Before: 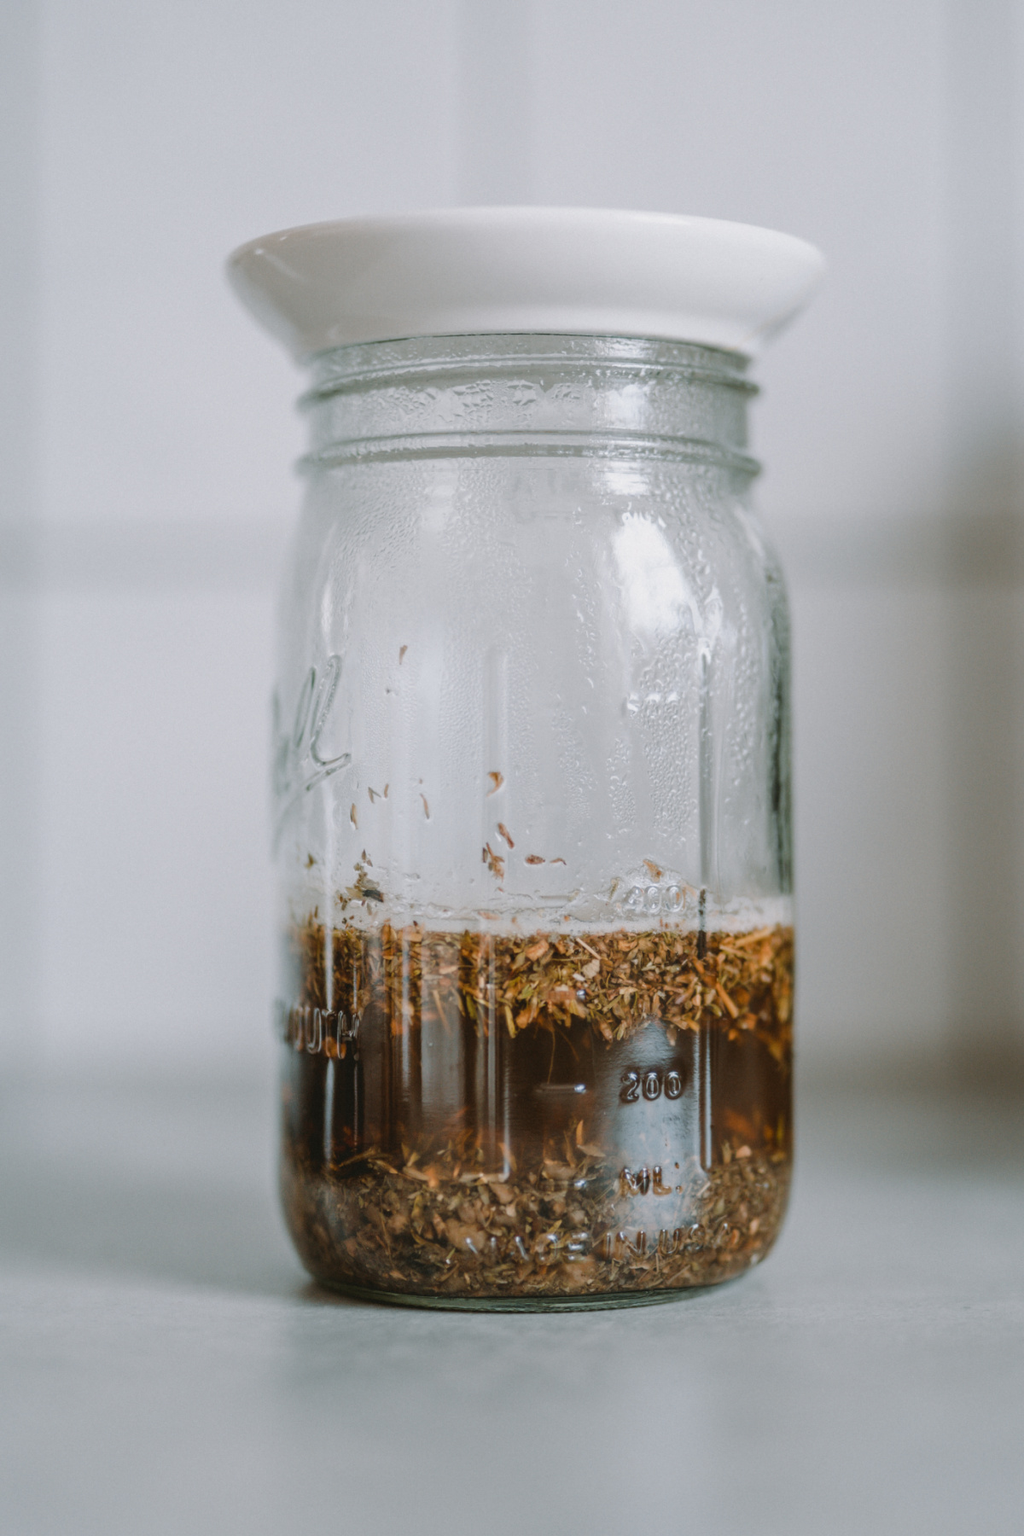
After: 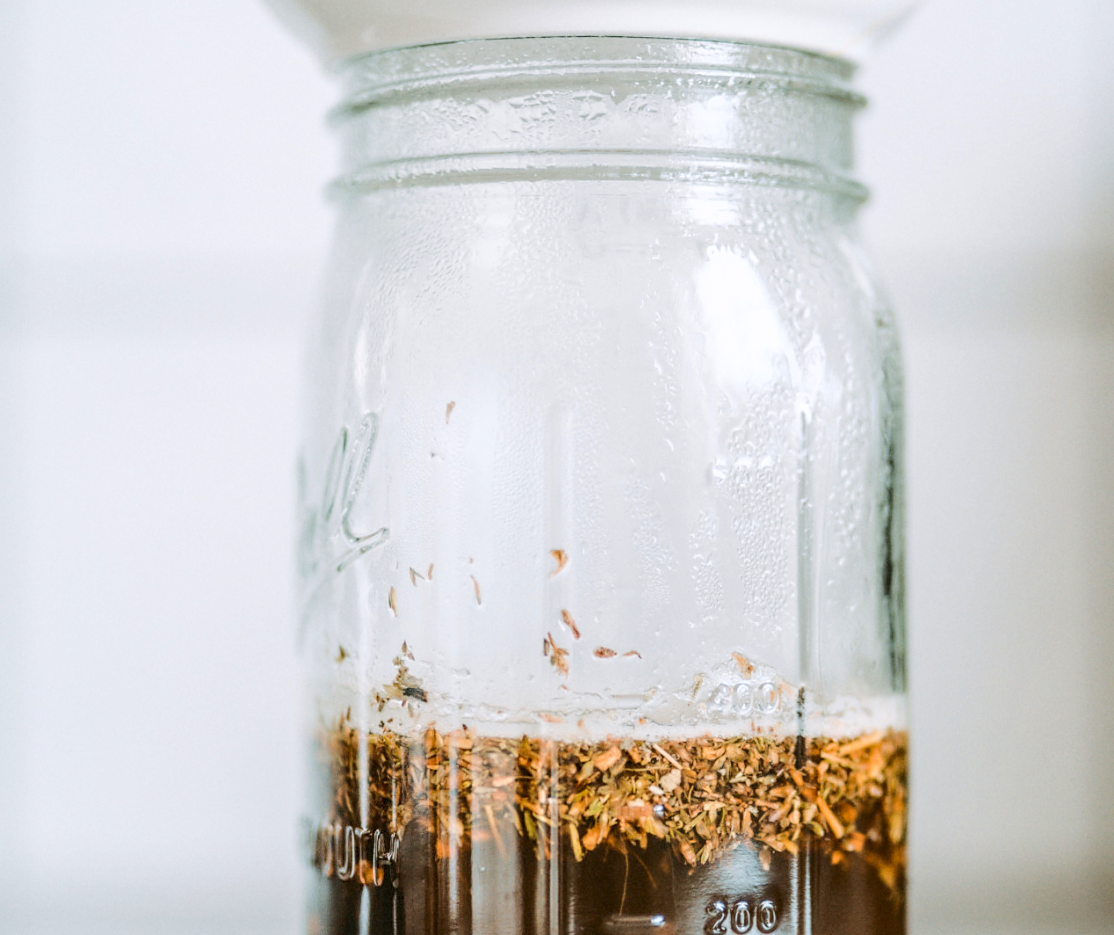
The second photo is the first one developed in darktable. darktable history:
base curve: curves: ch0 [(0, 0) (0.025, 0.046) (0.112, 0.277) (0.467, 0.74) (0.814, 0.929) (1, 0.942)]
crop: left 1.834%, top 19.731%, right 5.272%, bottom 28.321%
local contrast: on, module defaults
exposure: black level correction 0.004, exposure 0.015 EV, compensate highlight preservation false
sharpen: radius 1.534, amount 0.36, threshold 1.386
